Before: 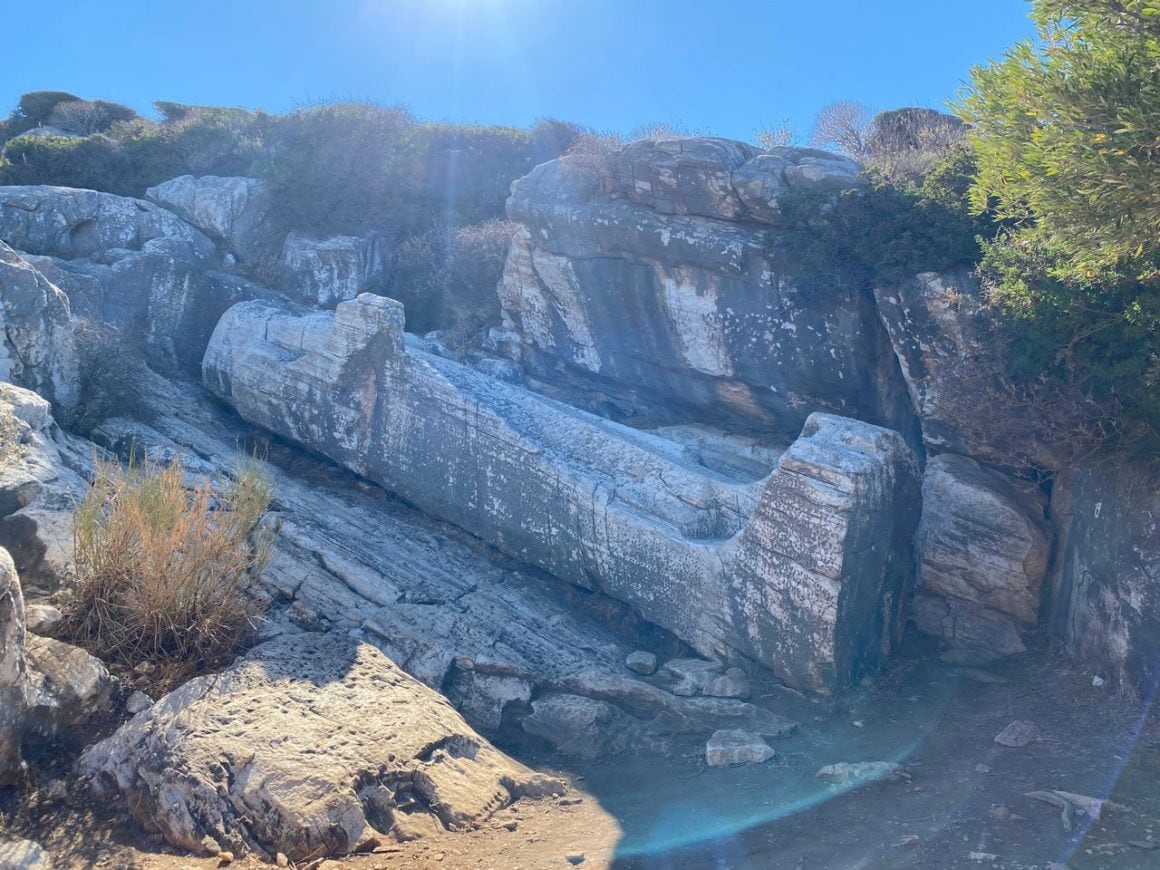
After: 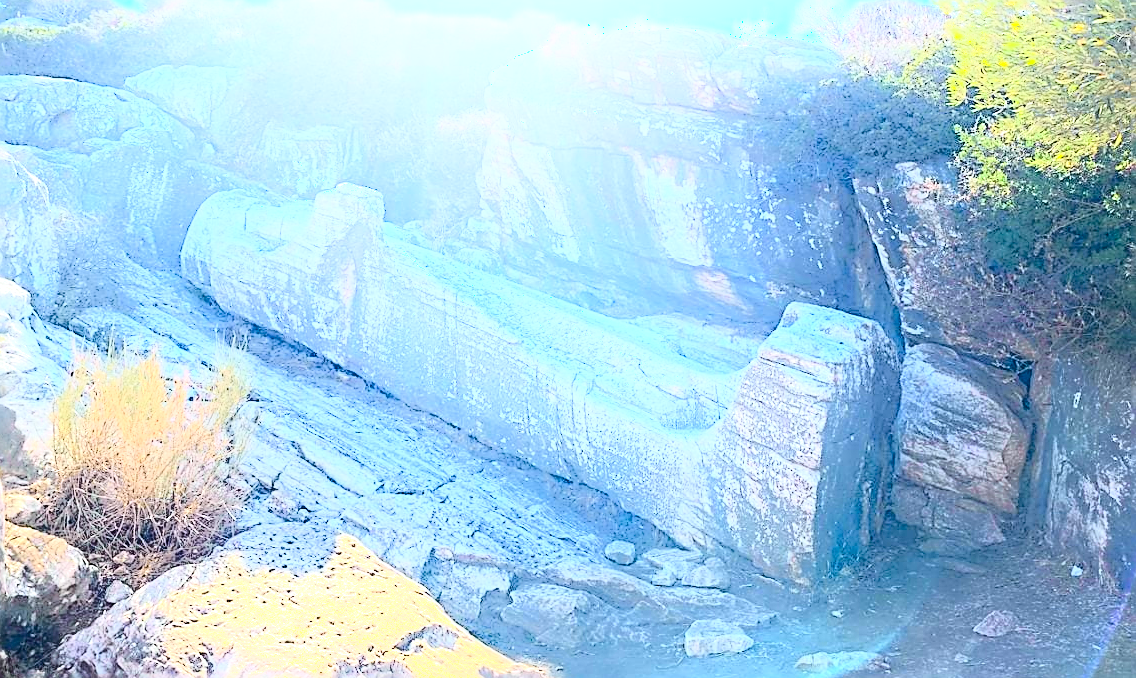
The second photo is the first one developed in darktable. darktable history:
crop and rotate: left 1.814%, top 12.818%, right 0.25%, bottom 9.225%
sharpen: amount 1
exposure: black level correction 0, exposure 1.1 EV, compensate exposure bias true, compensate highlight preservation false
shadows and highlights: shadows -21.3, highlights 100, soften with gaussian
color balance rgb: linear chroma grading › global chroma 15%, perceptual saturation grading › global saturation 30%
tone curve: curves: ch0 [(0, 0) (0.081, 0.044) (0.192, 0.125) (0.283, 0.238) (0.416, 0.449) (0.495, 0.524) (0.661, 0.756) (0.788, 0.87) (1, 0.951)]; ch1 [(0, 0) (0.161, 0.092) (0.35, 0.33) (0.392, 0.392) (0.427, 0.426) (0.479, 0.472) (0.505, 0.497) (0.521, 0.524) (0.567, 0.56) (0.583, 0.592) (0.625, 0.627) (0.678, 0.733) (1, 1)]; ch2 [(0, 0) (0.346, 0.362) (0.404, 0.427) (0.502, 0.499) (0.531, 0.523) (0.544, 0.561) (0.58, 0.59) (0.629, 0.642) (0.717, 0.678) (1, 1)], color space Lab, independent channels, preserve colors none
